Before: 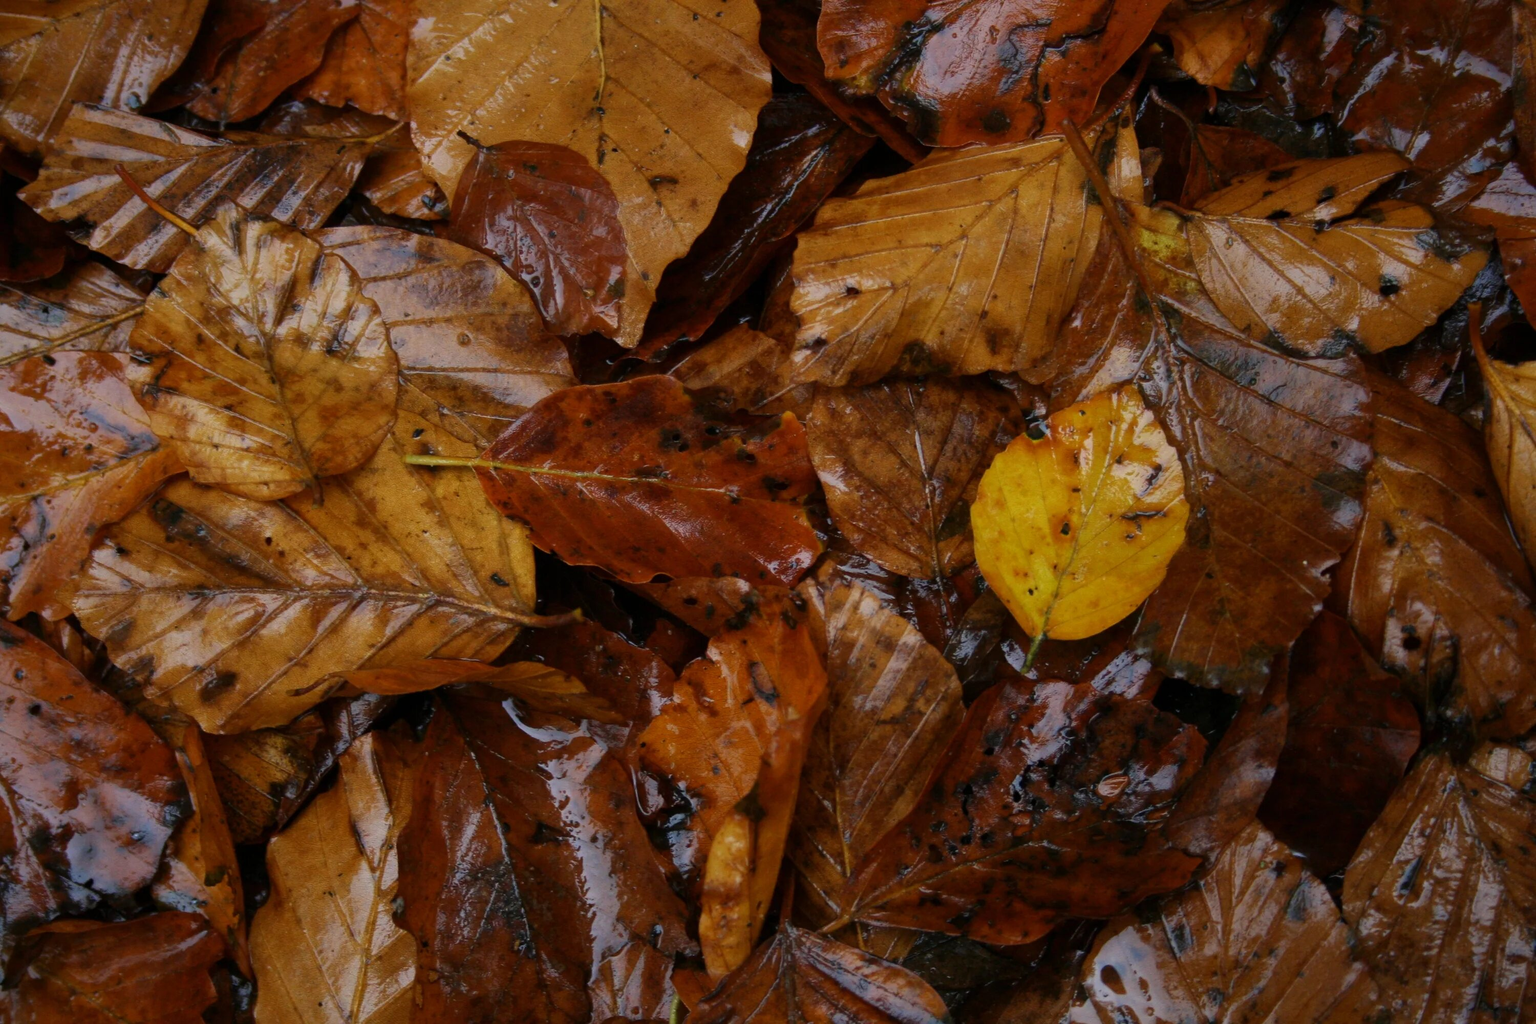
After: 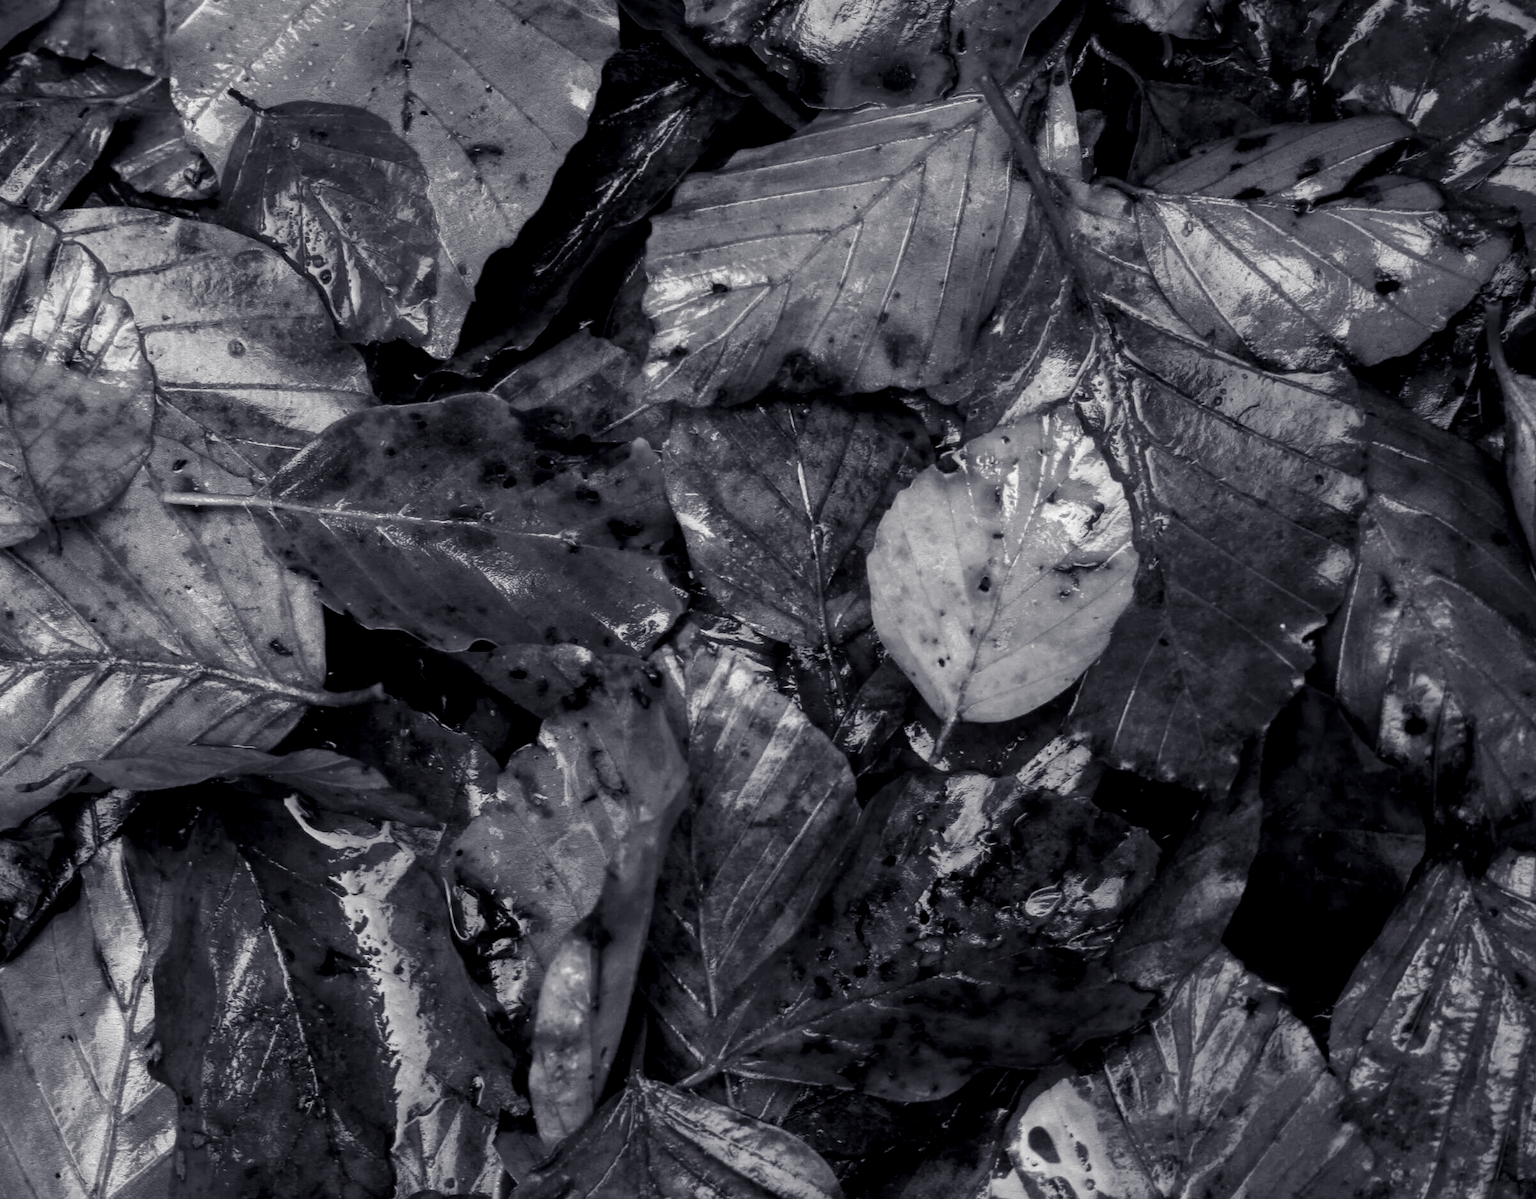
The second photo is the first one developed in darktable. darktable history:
local contrast: detail 130%
exposure: black level correction 0.001, exposure 0.296 EV, compensate highlight preservation false
crop and rotate: left 17.863%, top 5.83%, right 1.722%
color calibration: output gray [0.31, 0.36, 0.33, 0], x 0.367, y 0.379, temperature 4384.75 K
color balance rgb: shadows lift › luminance -21.727%, shadows lift › chroma 6.64%, shadows lift › hue 273.03°, linear chroma grading › global chroma 9.66%, perceptual saturation grading › global saturation 0.503%, perceptual brilliance grading › global brilliance 18.214%
